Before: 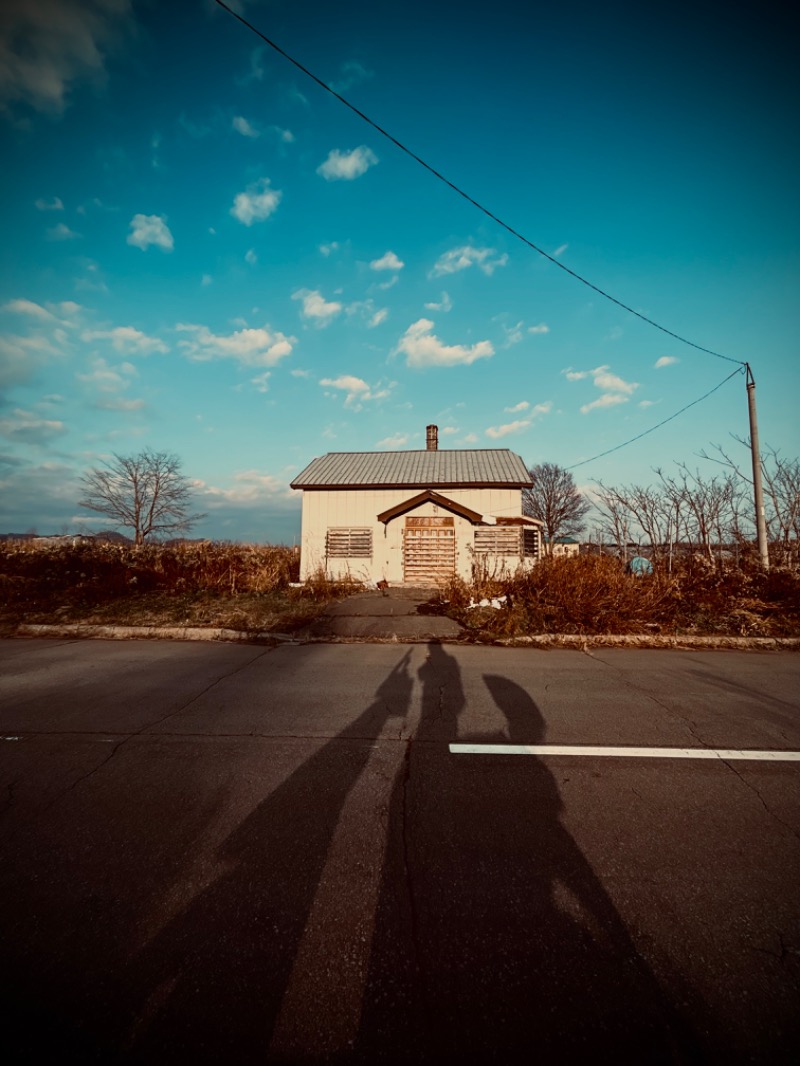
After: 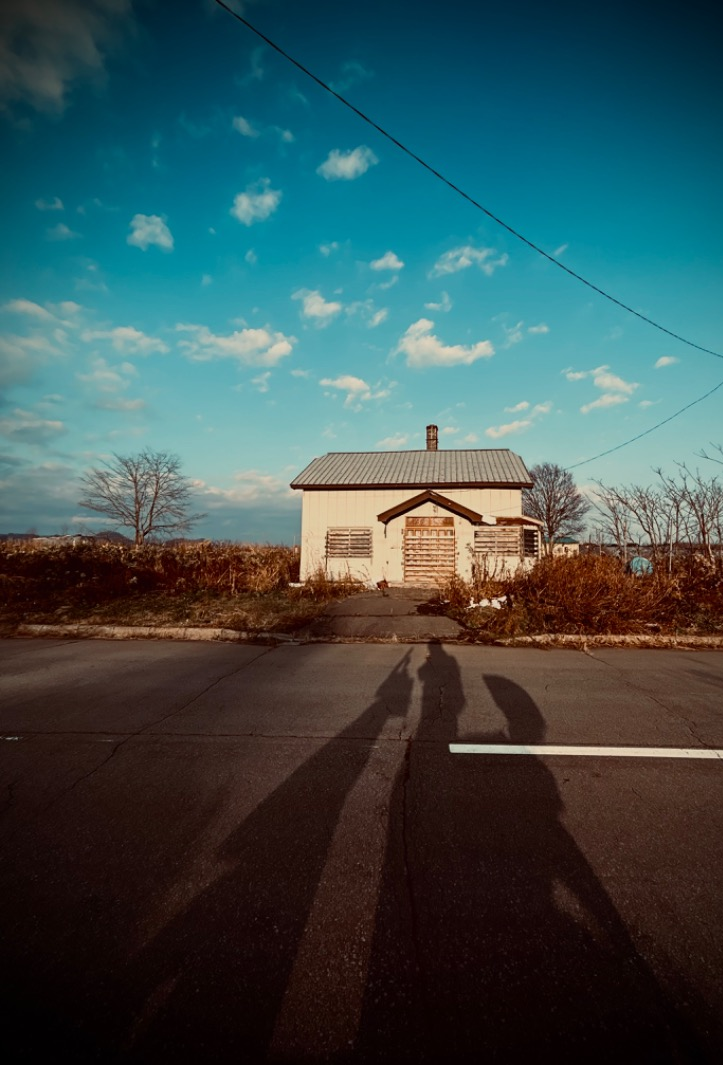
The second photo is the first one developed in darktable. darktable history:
crop: right 9.519%, bottom 0.05%
